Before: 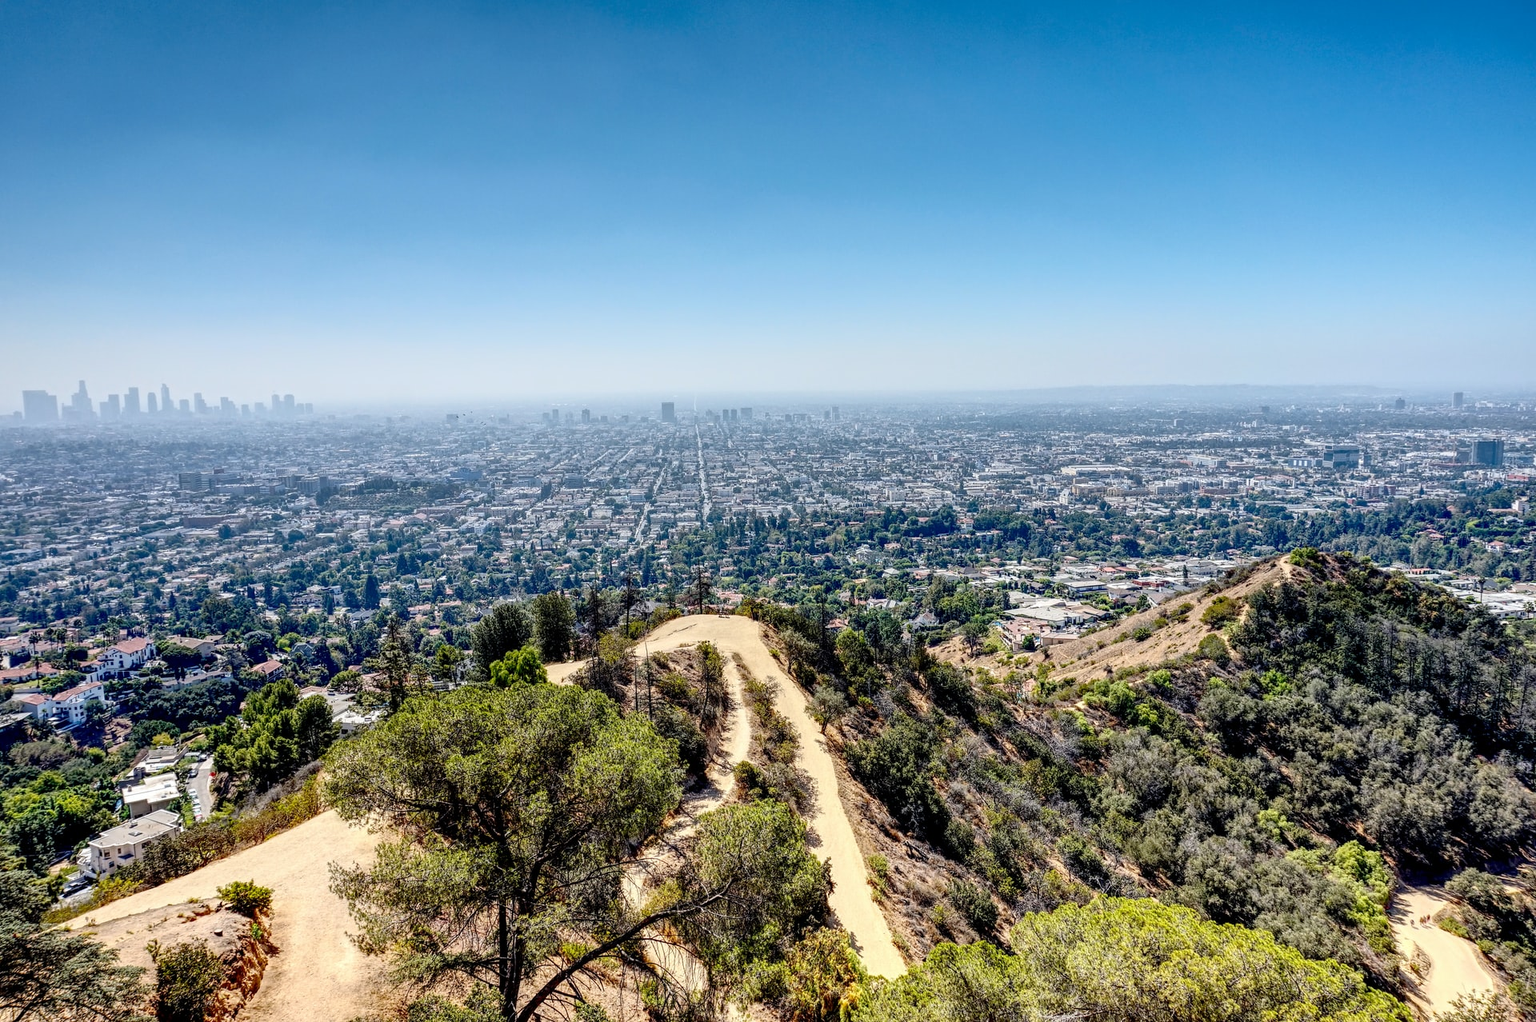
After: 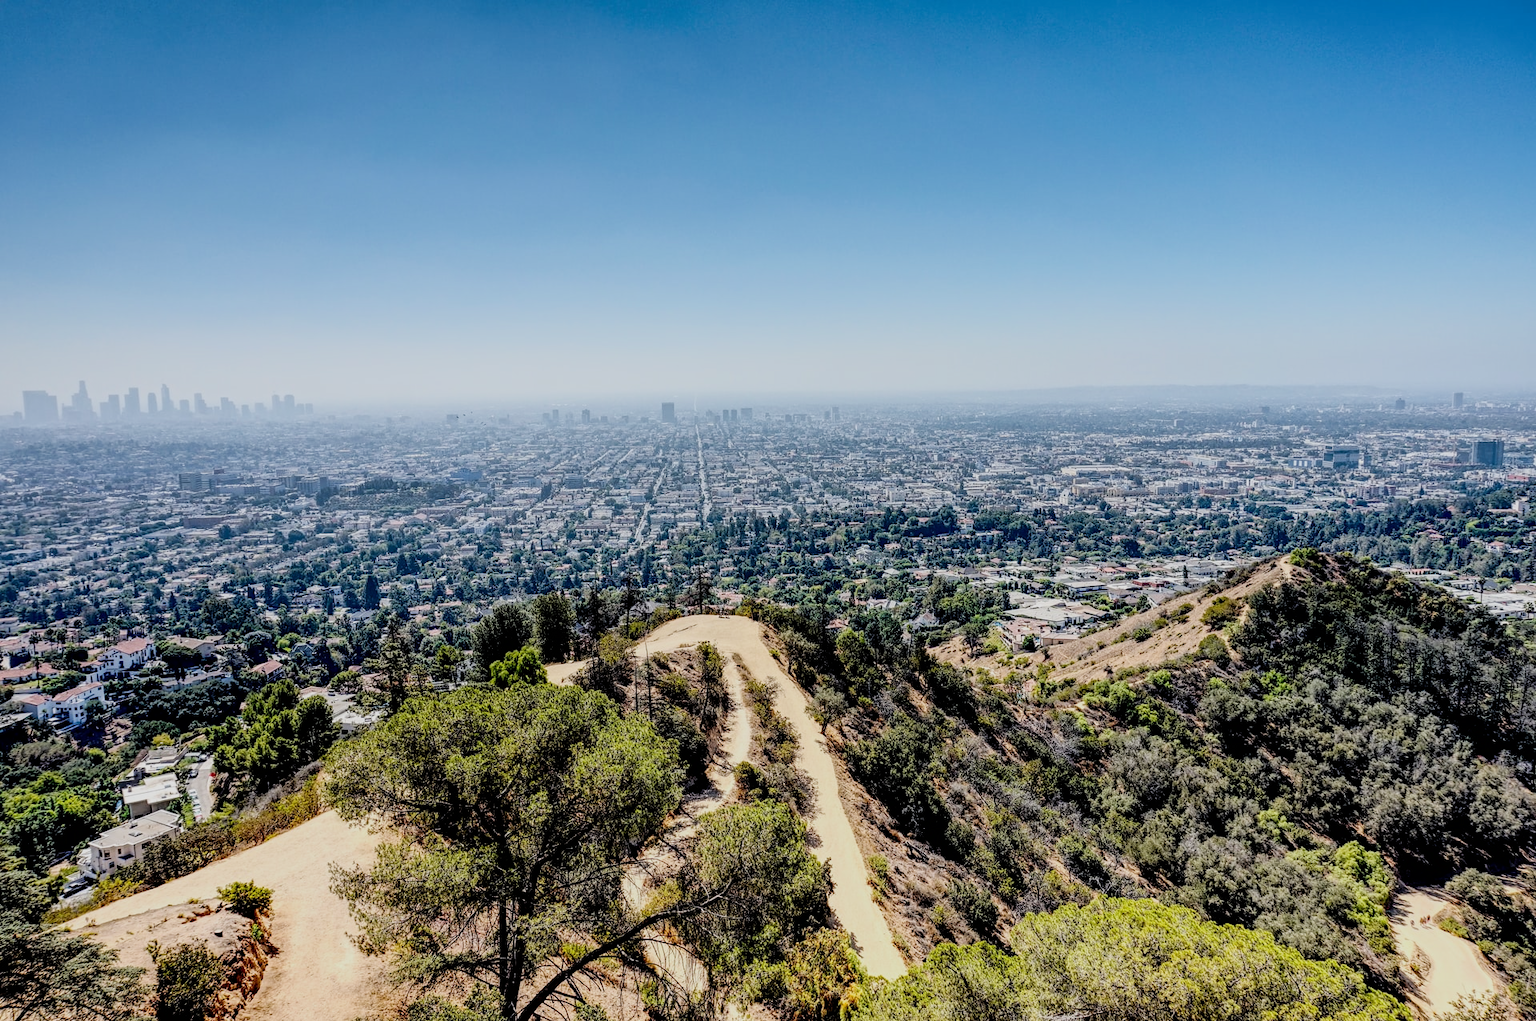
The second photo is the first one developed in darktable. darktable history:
filmic rgb: black relative exposure -5 EV, hardness 2.88, contrast 1.1, highlights saturation mix -20%
crop: bottom 0.071%
